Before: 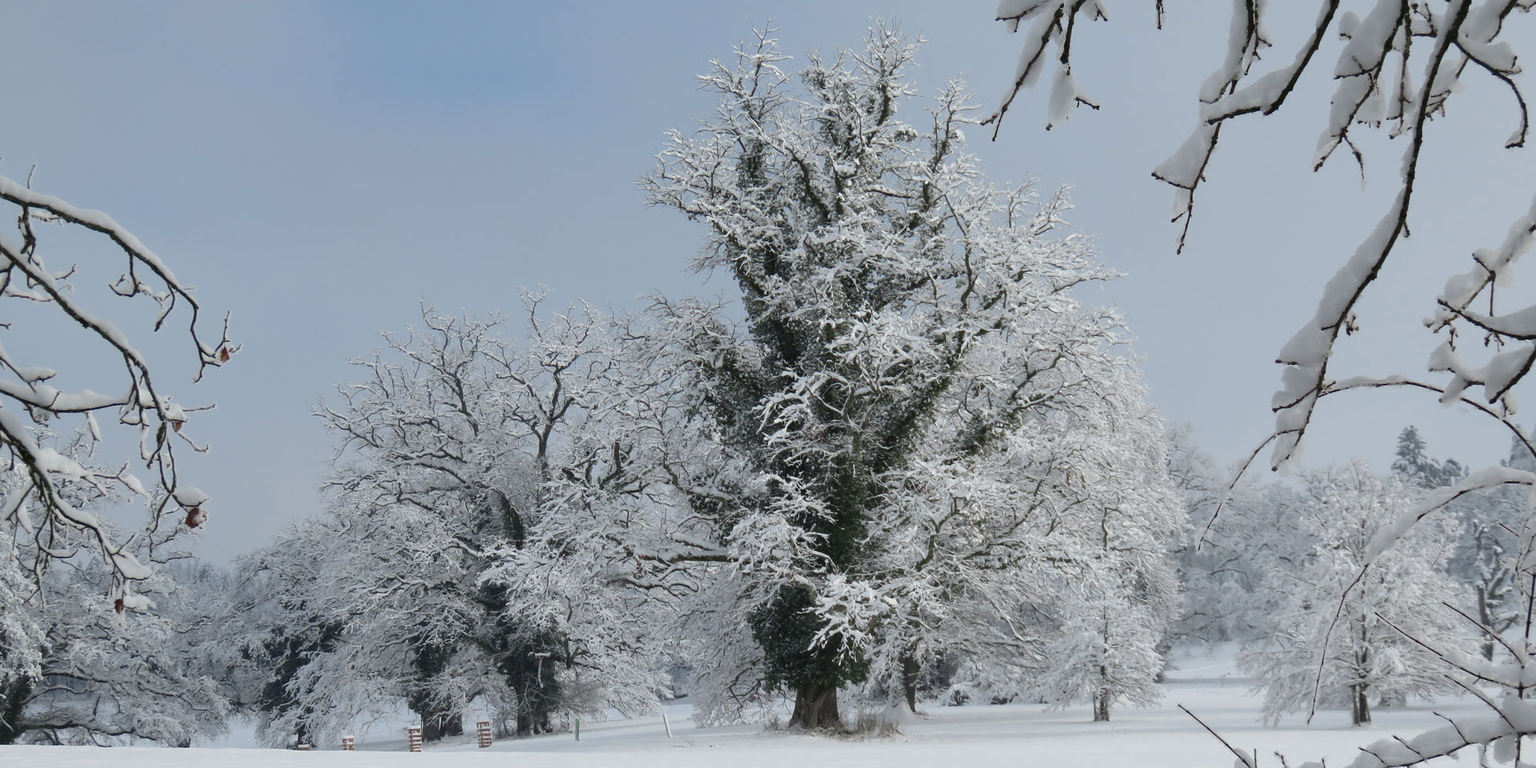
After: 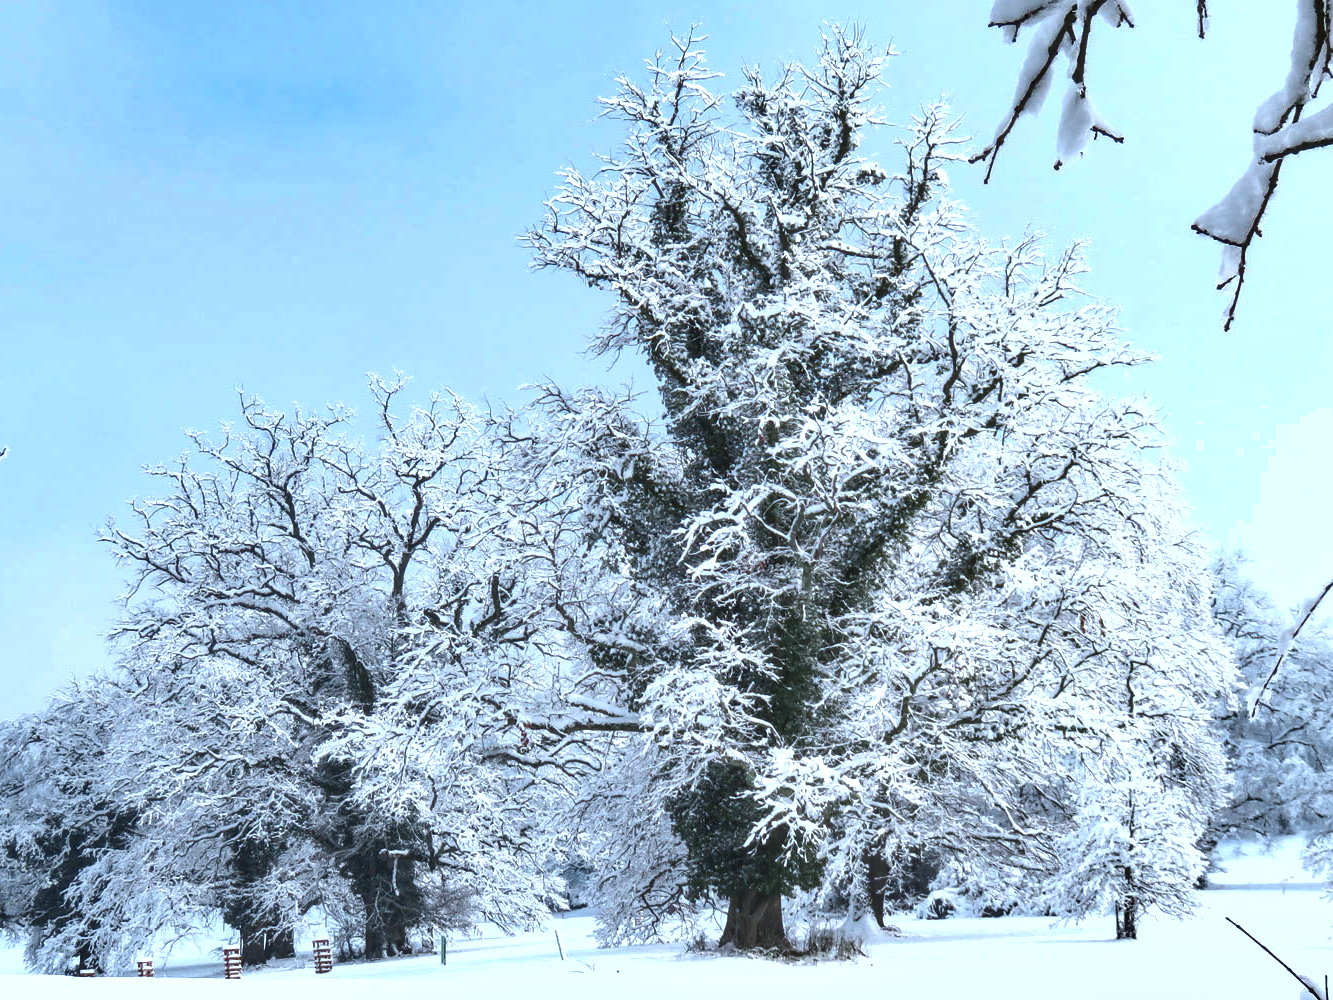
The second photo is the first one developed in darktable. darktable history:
color correction: highlights a* -2.24, highlights b* -18.1
crop: left 15.419%, right 17.914%
exposure: black level correction 0.001, exposure 1.129 EV, compensate exposure bias true, compensate highlight preservation false
local contrast: on, module defaults
shadows and highlights: soften with gaussian
